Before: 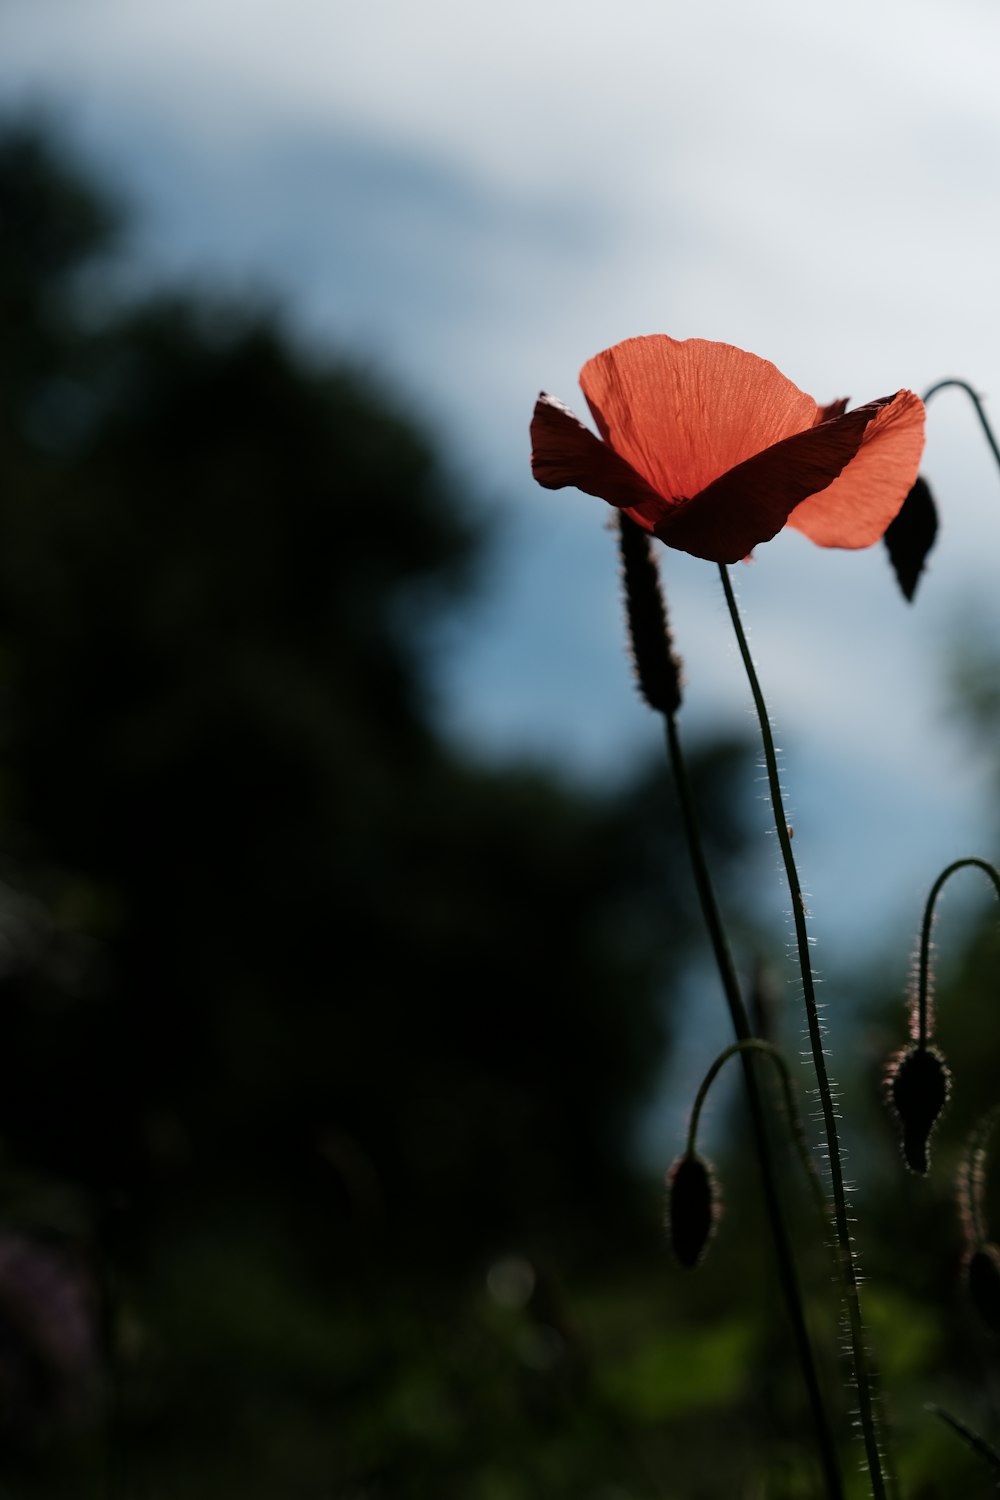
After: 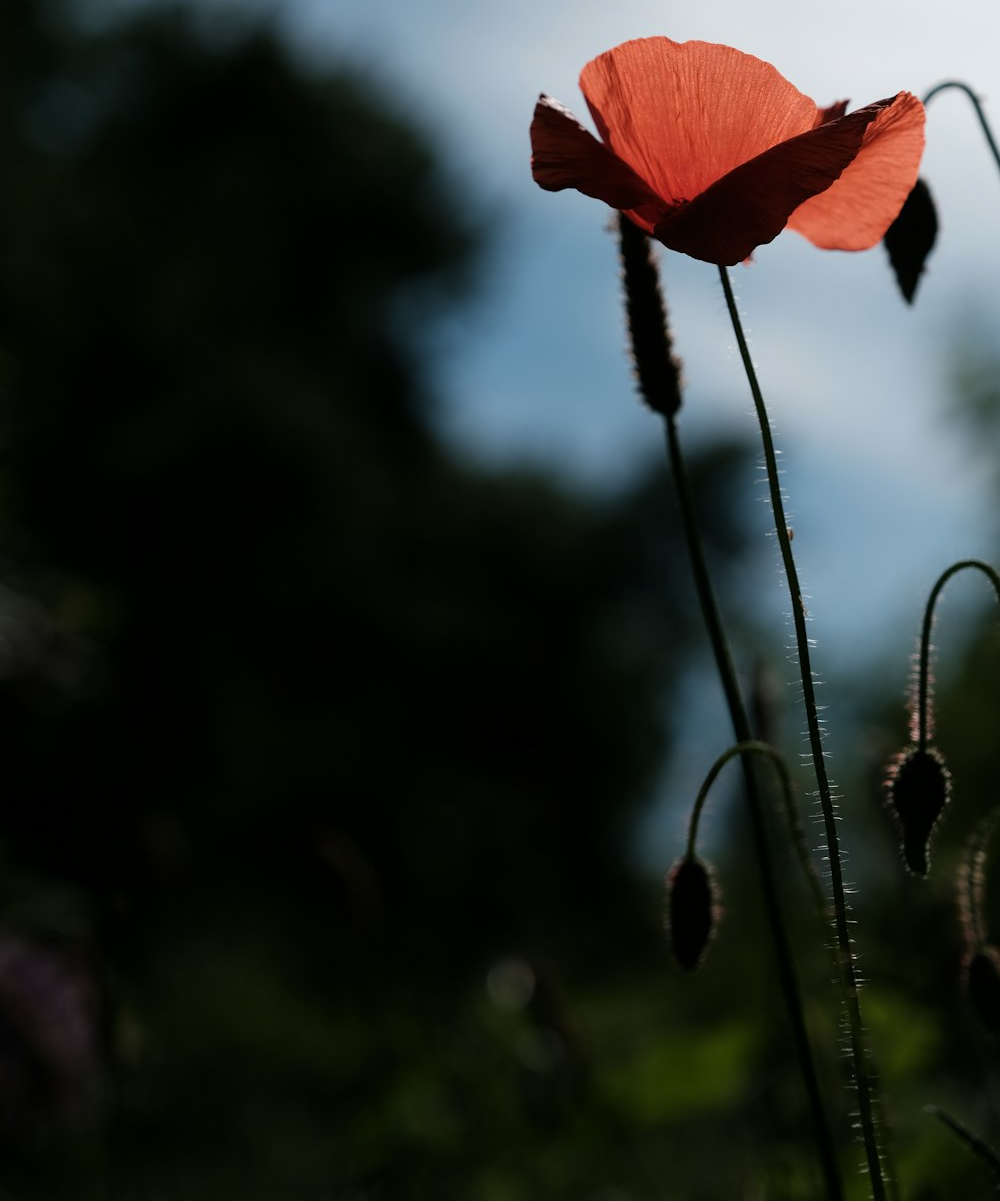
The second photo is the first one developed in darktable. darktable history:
tone equalizer: on, module defaults
crop and rotate: top 19.881%
